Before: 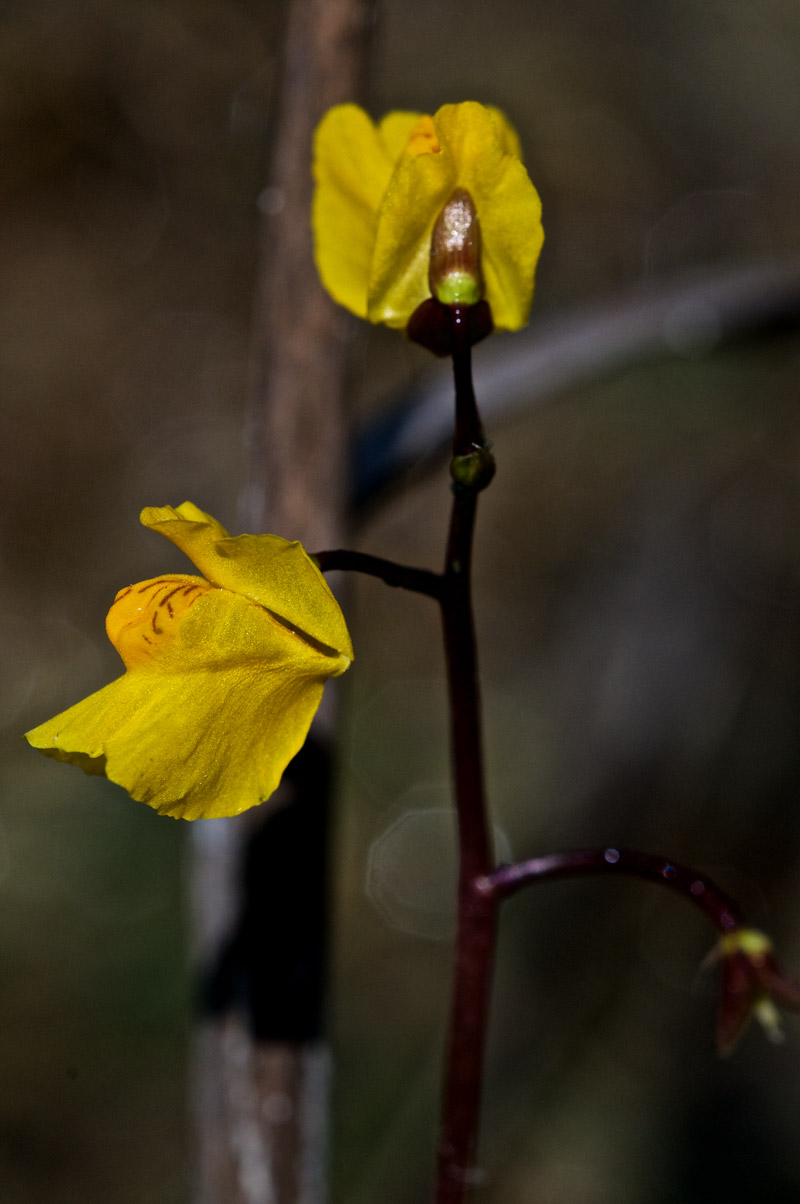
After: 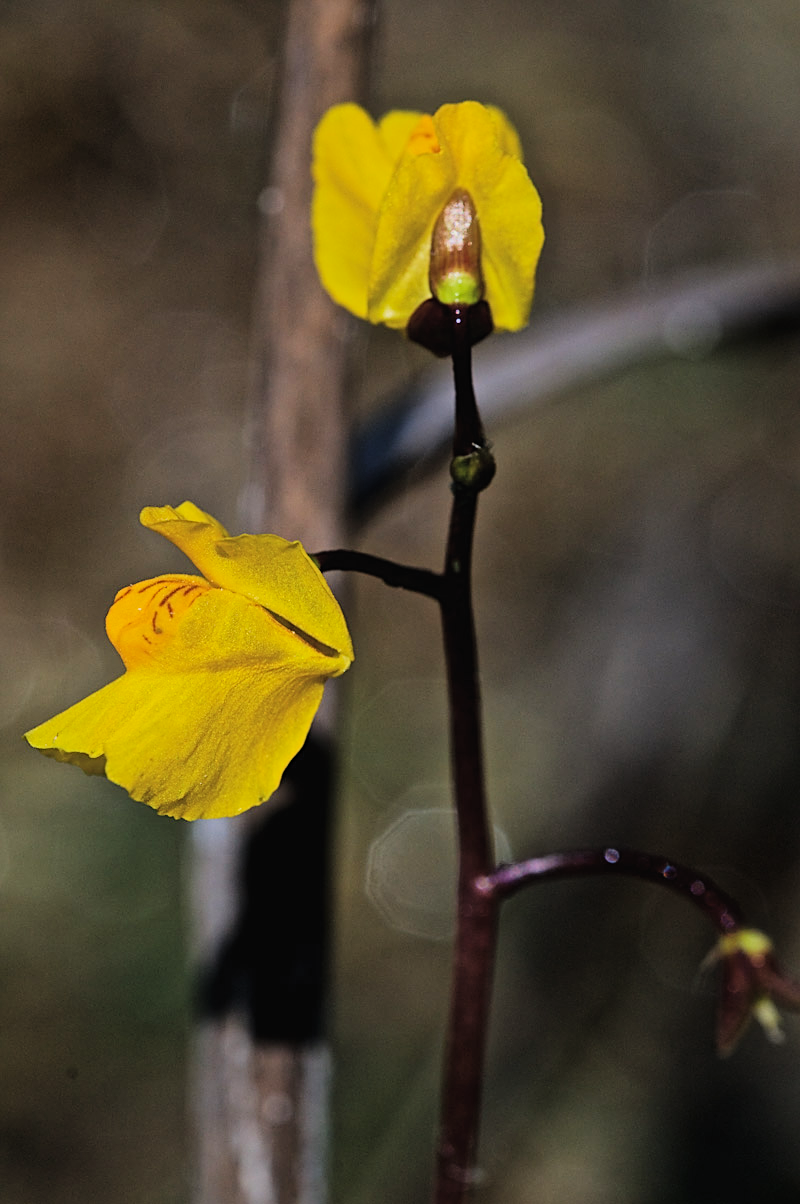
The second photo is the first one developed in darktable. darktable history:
sharpen: on, module defaults
filmic rgb: middle gray luminance 29.89%, black relative exposure -8.95 EV, white relative exposure 6.98 EV, target black luminance 0%, hardness 2.93, latitude 2.72%, contrast 0.96, highlights saturation mix 4.75%, shadows ↔ highlights balance 12.07%, color science v6 (2022)
exposure: black level correction -0.005, exposure 1.005 EV, compensate highlight preservation false
